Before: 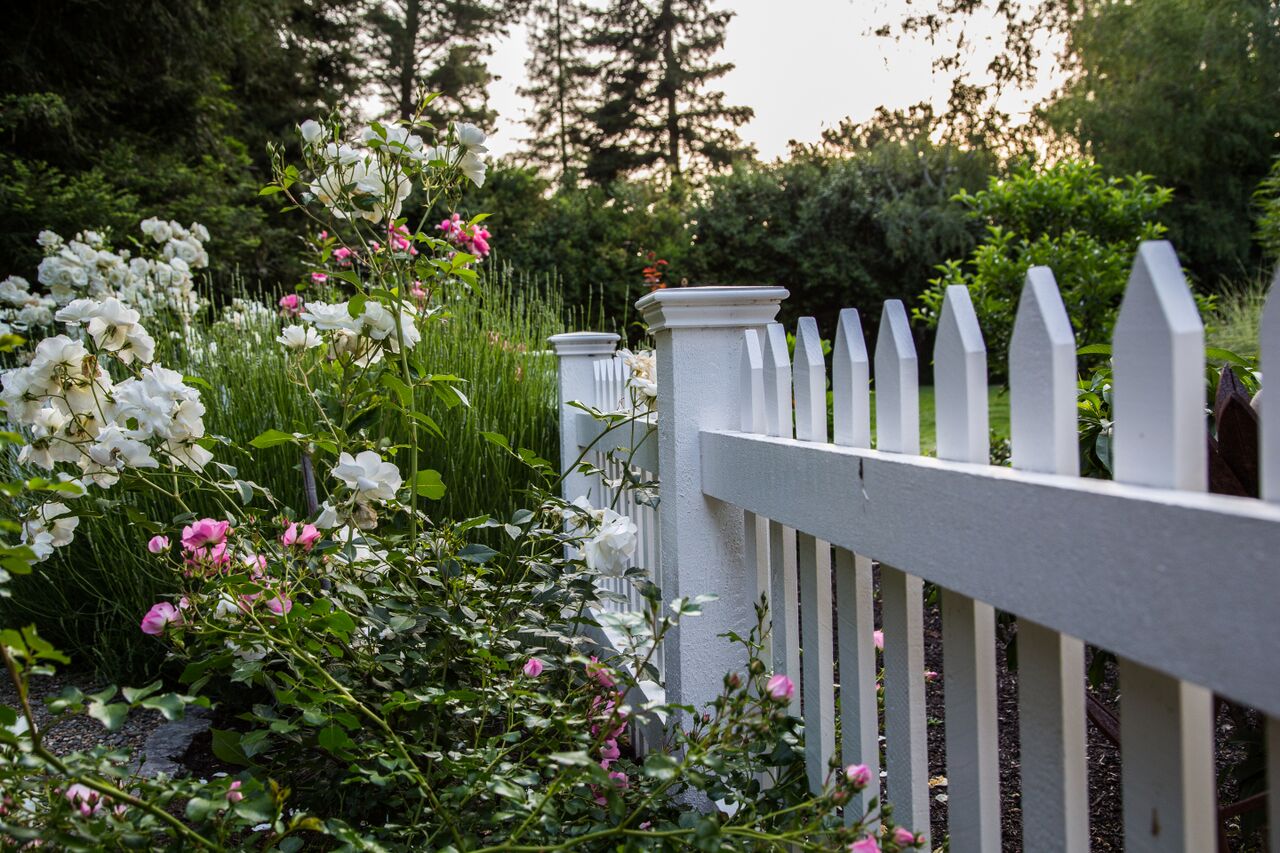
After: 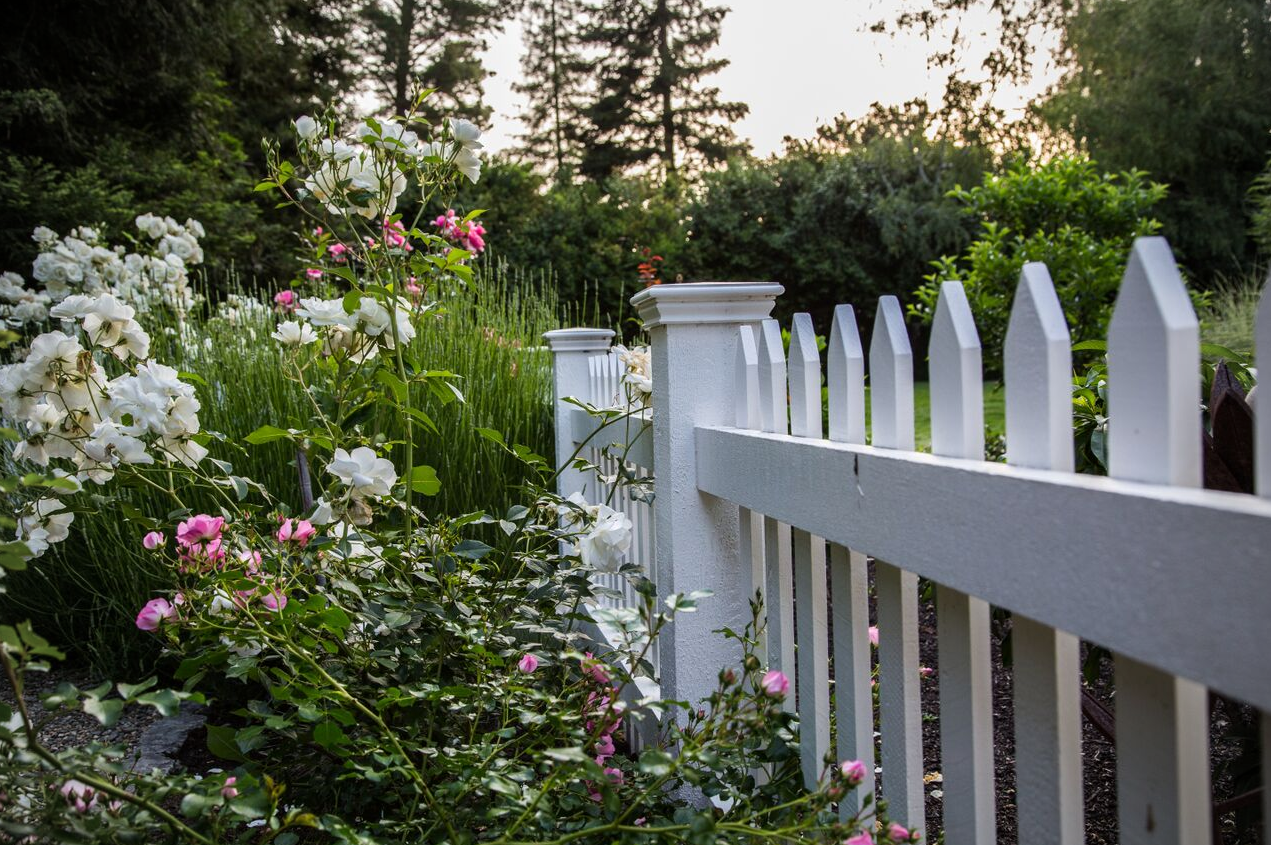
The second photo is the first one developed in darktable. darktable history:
vignetting: fall-off radius 45%, brightness -0.33
crop: left 0.434%, top 0.485%, right 0.244%, bottom 0.386%
